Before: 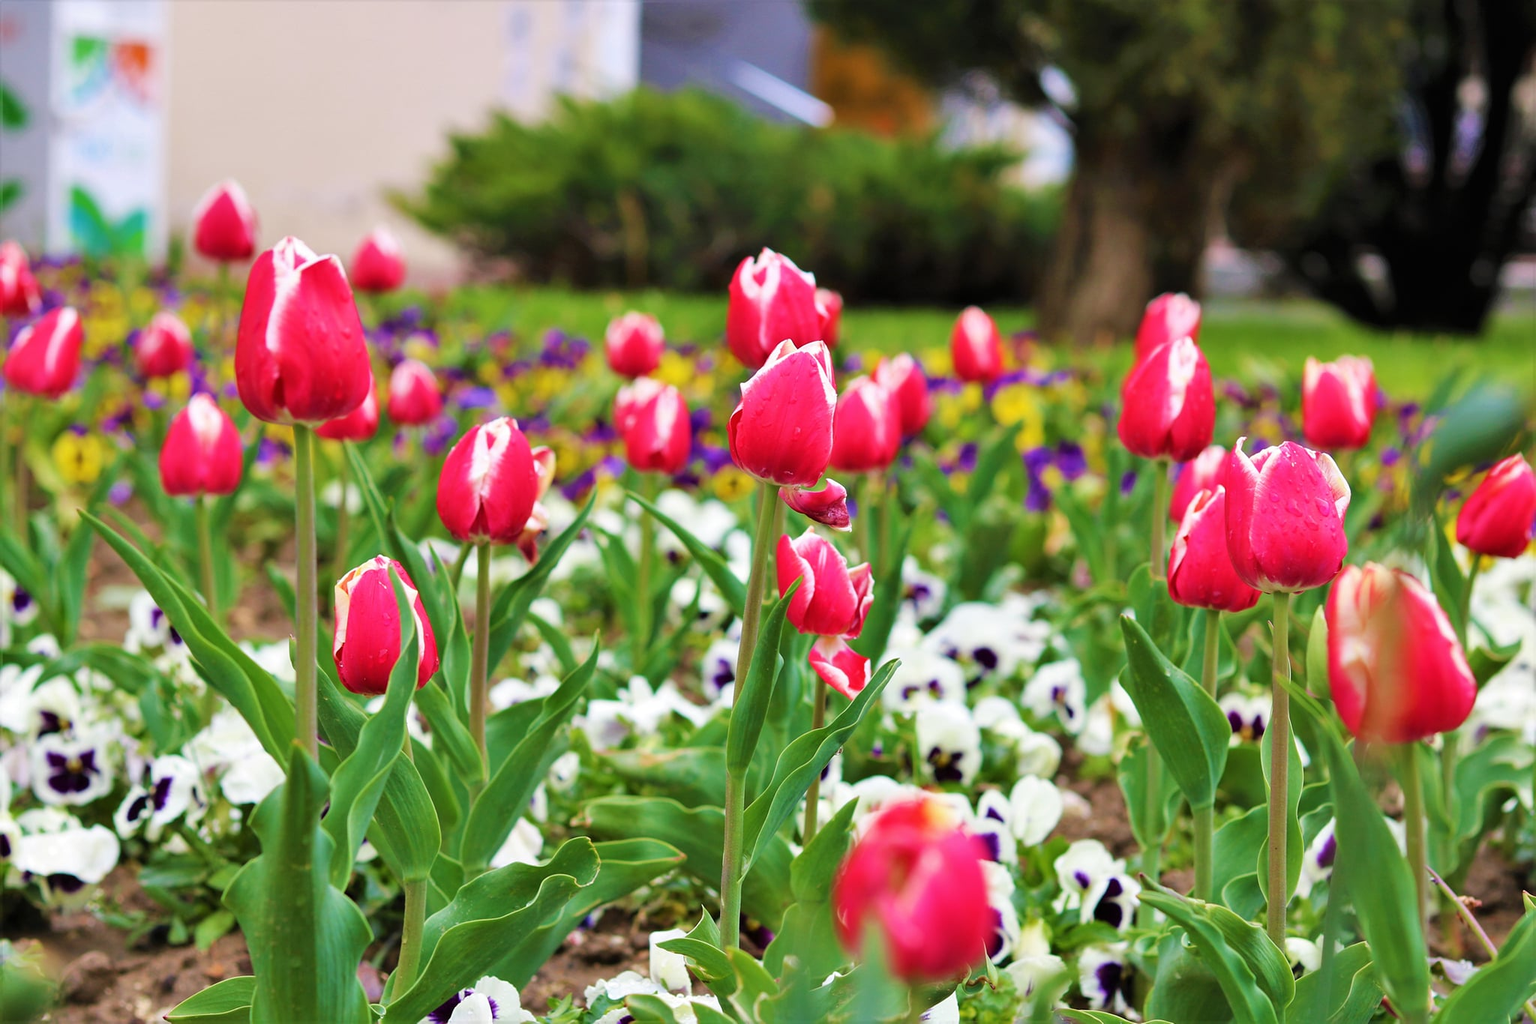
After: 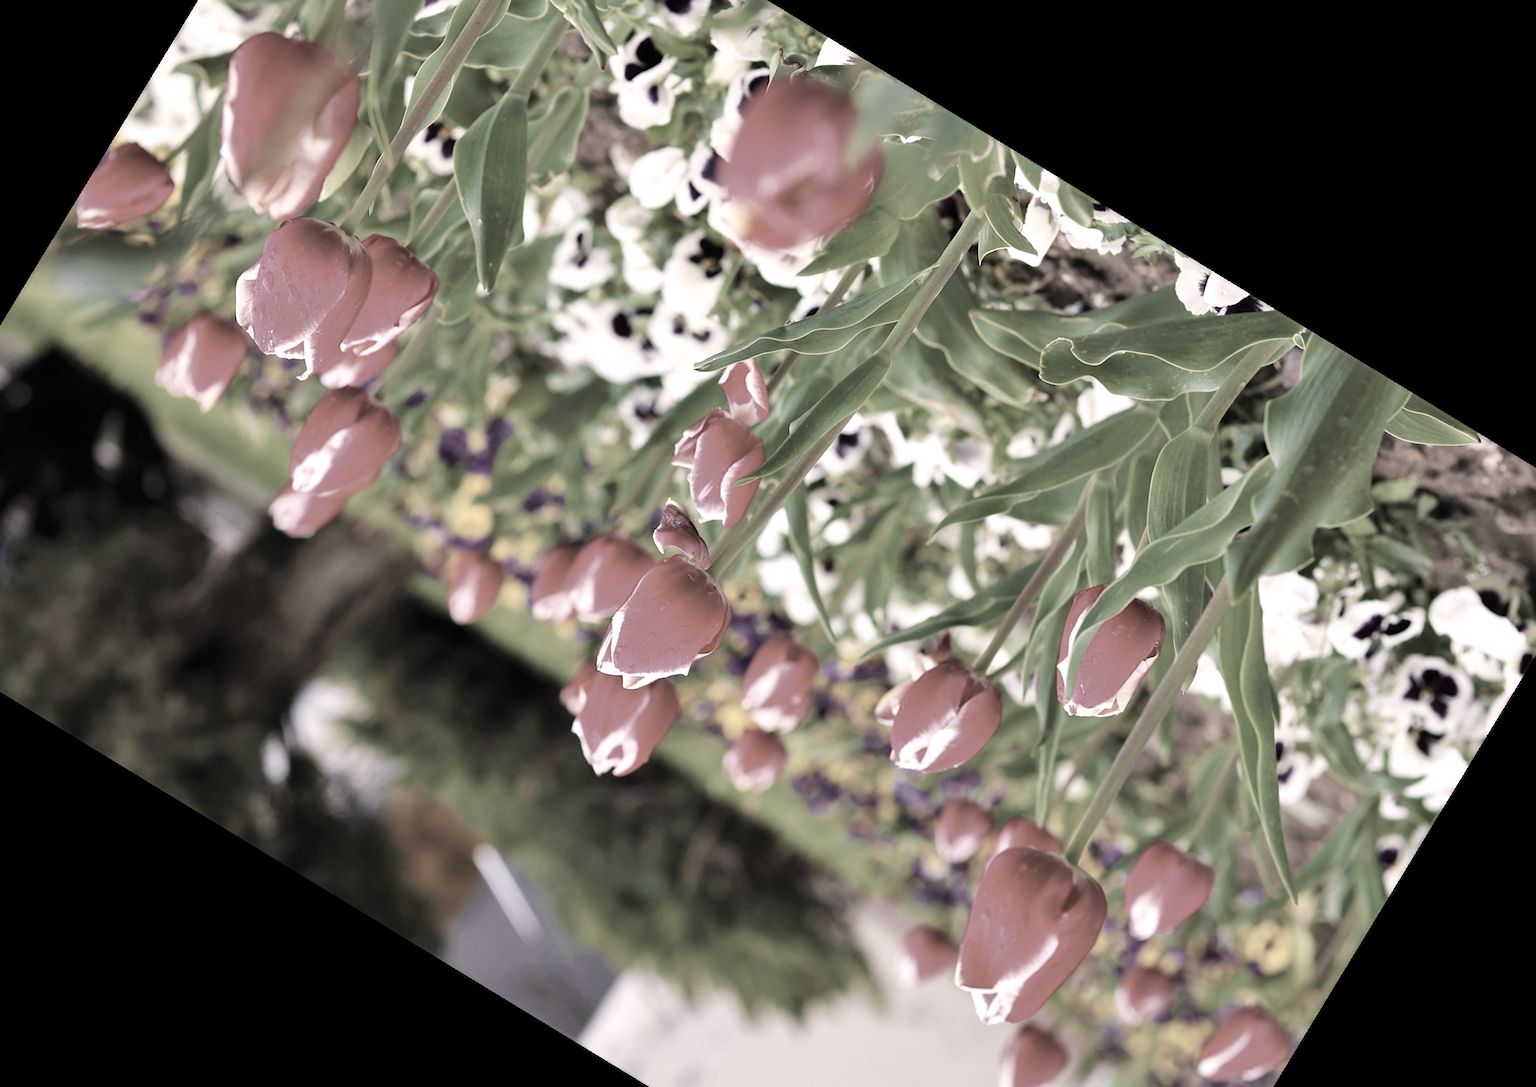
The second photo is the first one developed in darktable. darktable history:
exposure: exposure 0.2 EV, compensate highlight preservation false
crop and rotate: angle 148.68°, left 9.111%, top 15.603%, right 4.588%, bottom 17.041%
white balance: emerald 1
contrast brightness saturation: saturation -0.17
color correction: highlights a* 12.23, highlights b* 5.41
color zones: curves: ch1 [(0.238, 0.163) (0.476, 0.2) (0.733, 0.322) (0.848, 0.134)]
